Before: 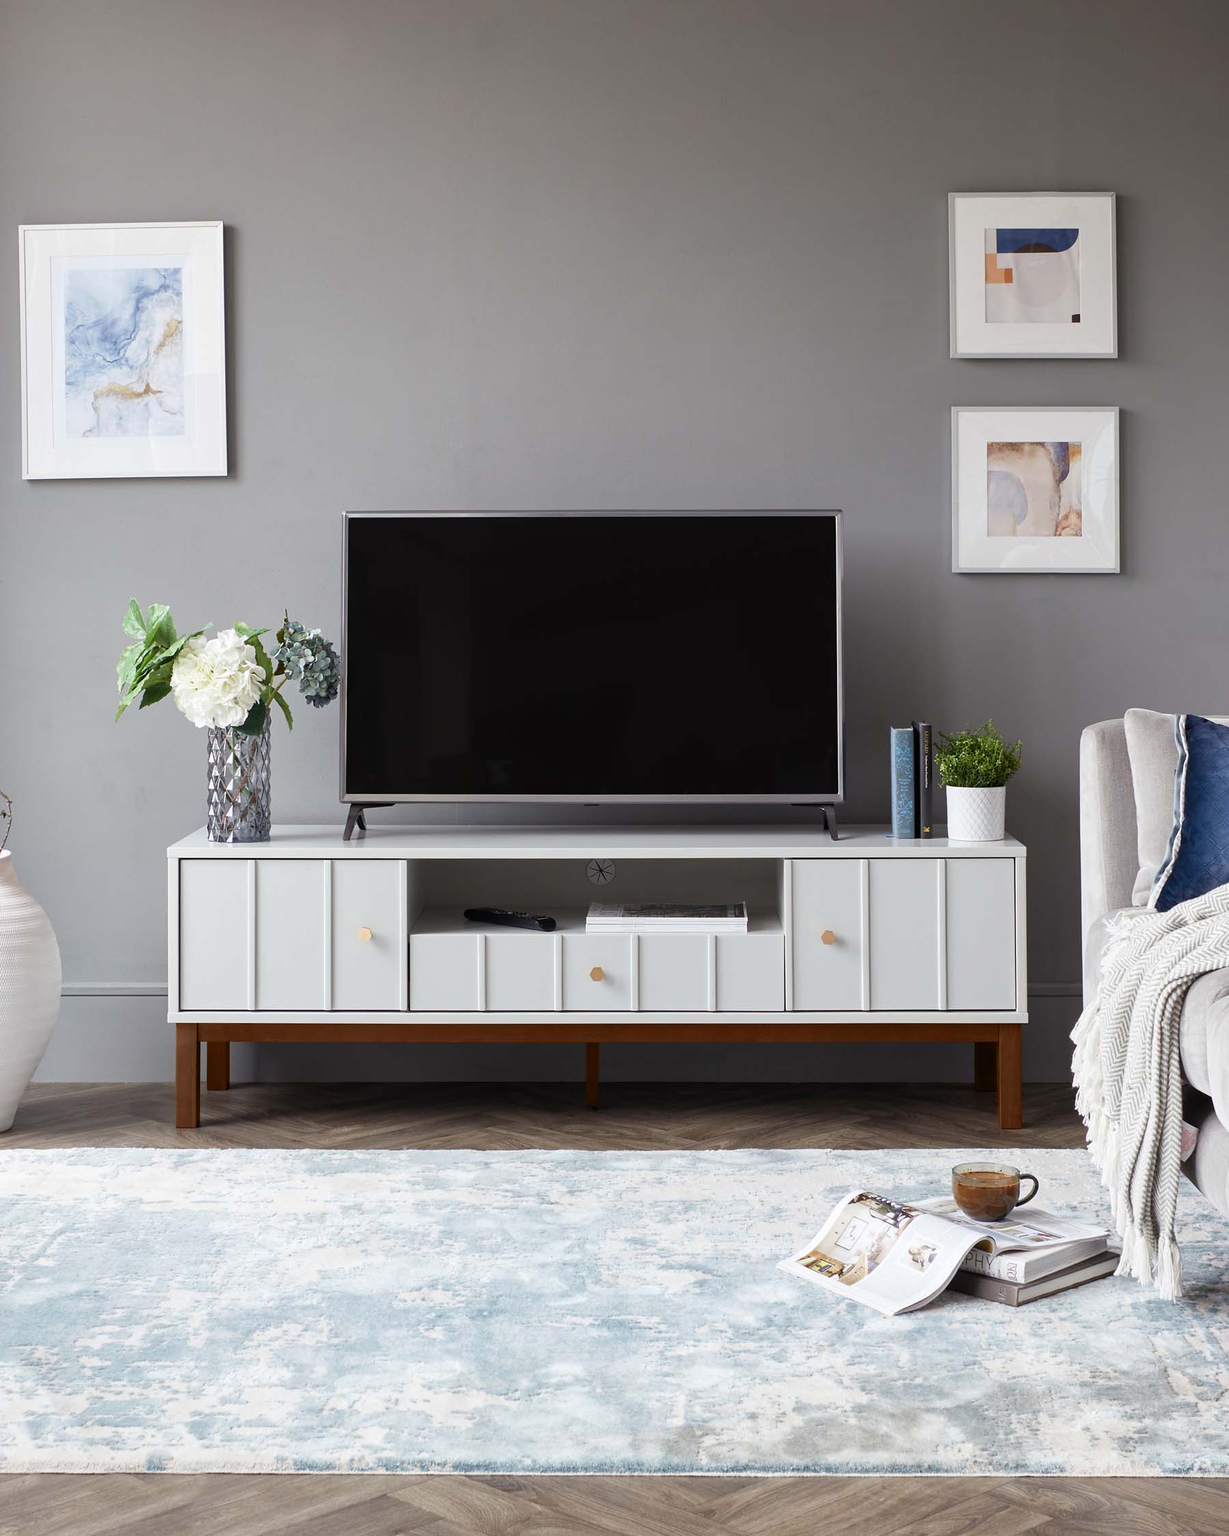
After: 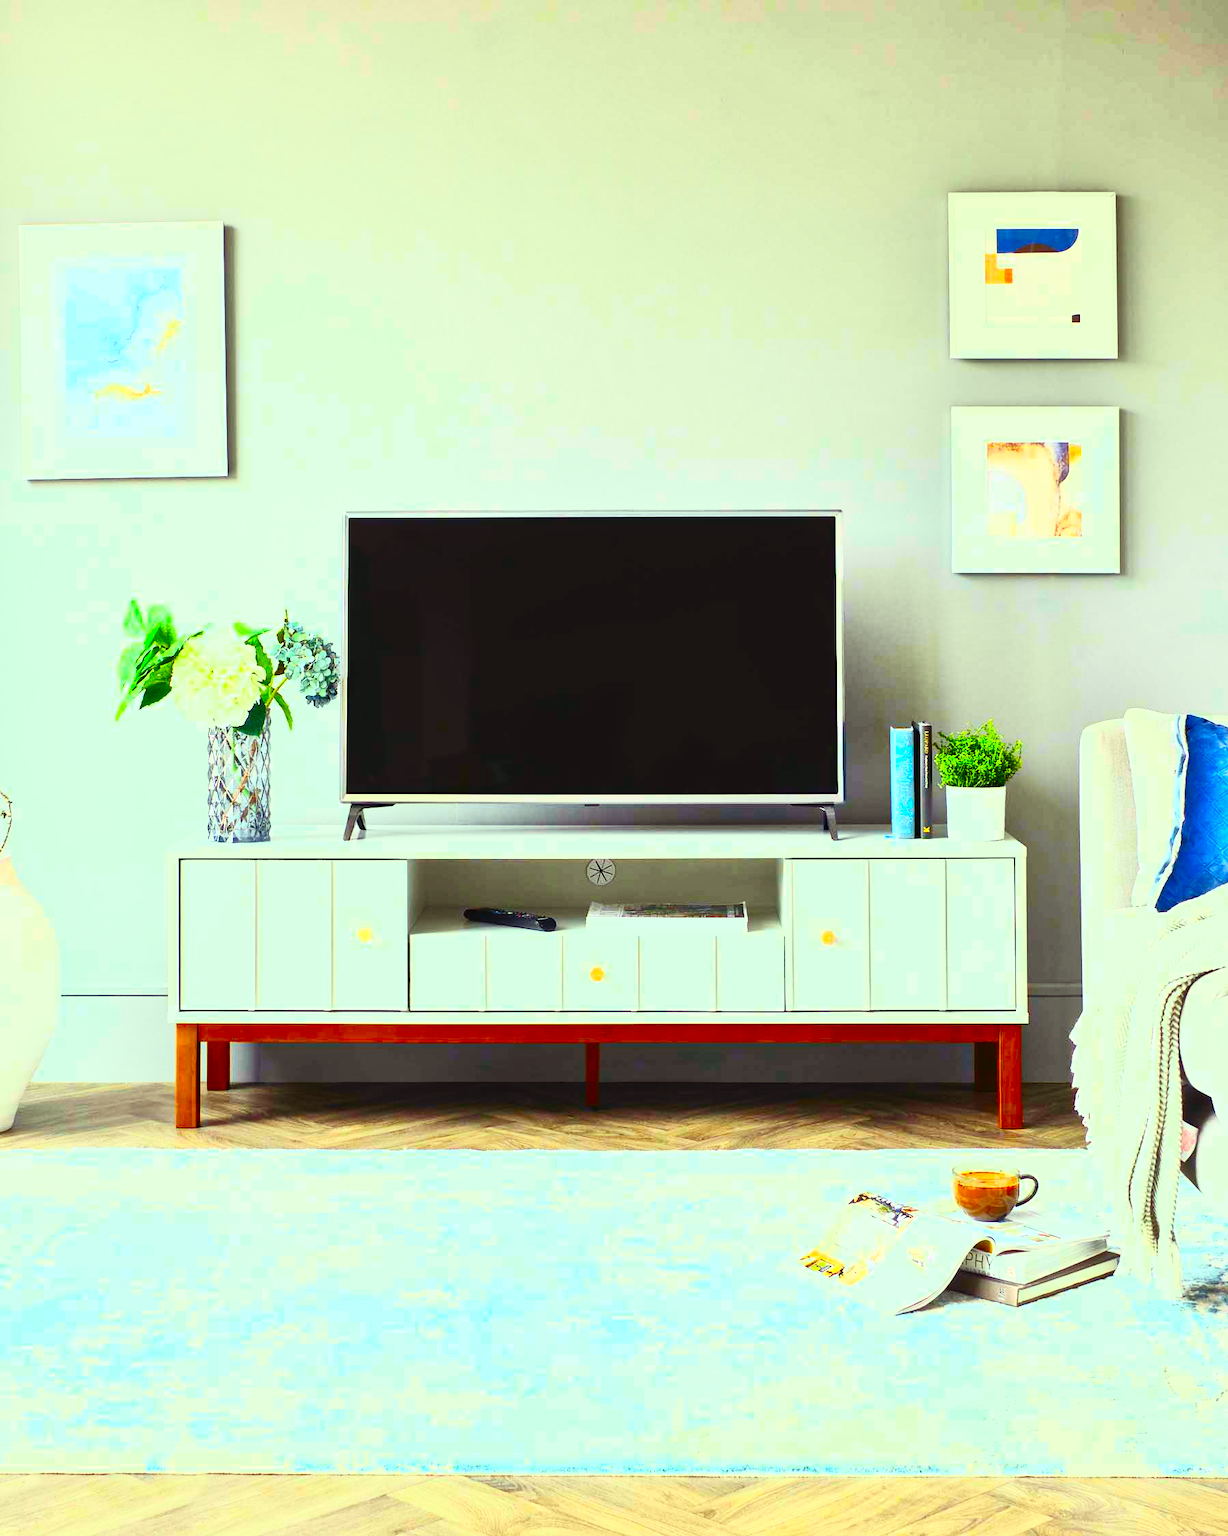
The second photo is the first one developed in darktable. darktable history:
tone equalizer: -7 EV 0.15 EV, -6 EV 0.6 EV, -5 EV 1.15 EV, -4 EV 1.33 EV, -3 EV 1.15 EV, -2 EV 0.6 EV, -1 EV 0.15 EV, mask exposure compensation -0.5 EV
contrast brightness saturation: contrast 0.83, brightness 0.59, saturation 0.59
color correction: highlights a* -10.77, highlights b* 9.8, saturation 1.72
